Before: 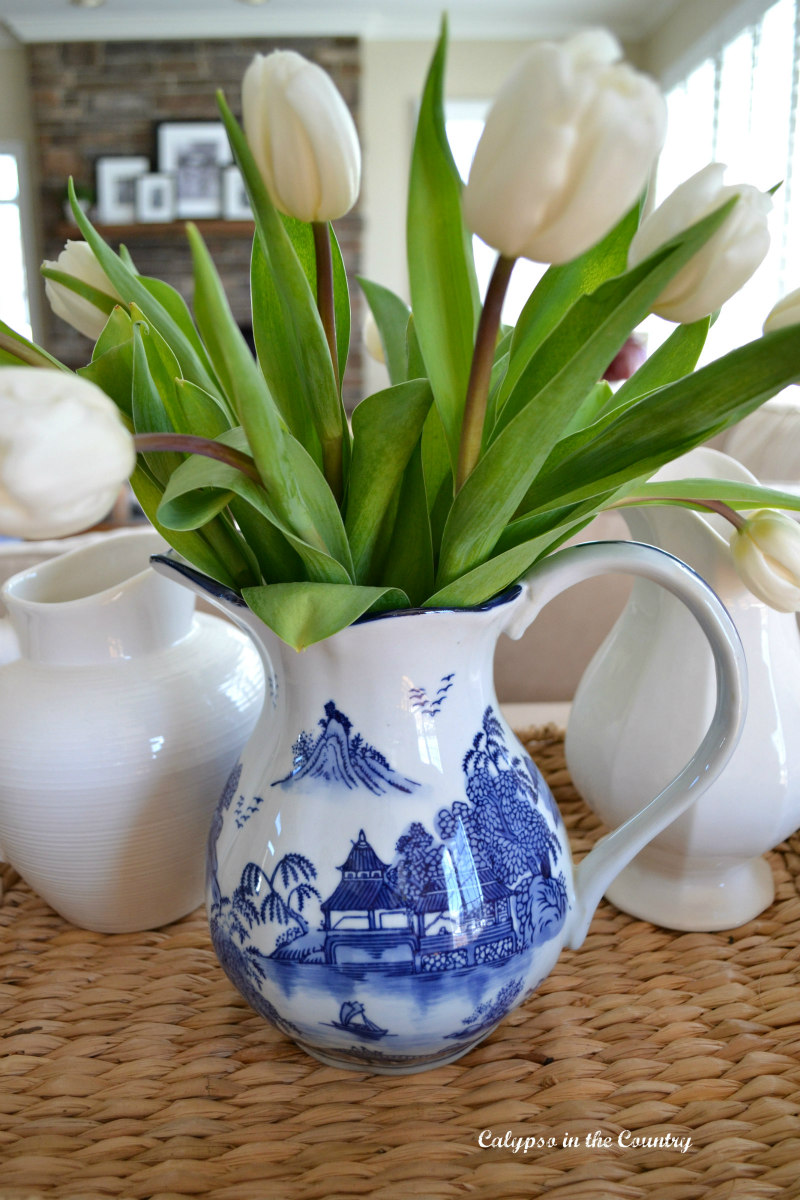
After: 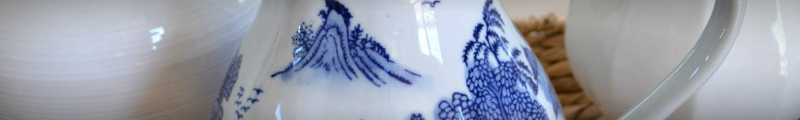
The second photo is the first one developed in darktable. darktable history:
crop and rotate: top 59.084%, bottom 30.916%
vignetting: fall-off radius 60%, automatic ratio true
